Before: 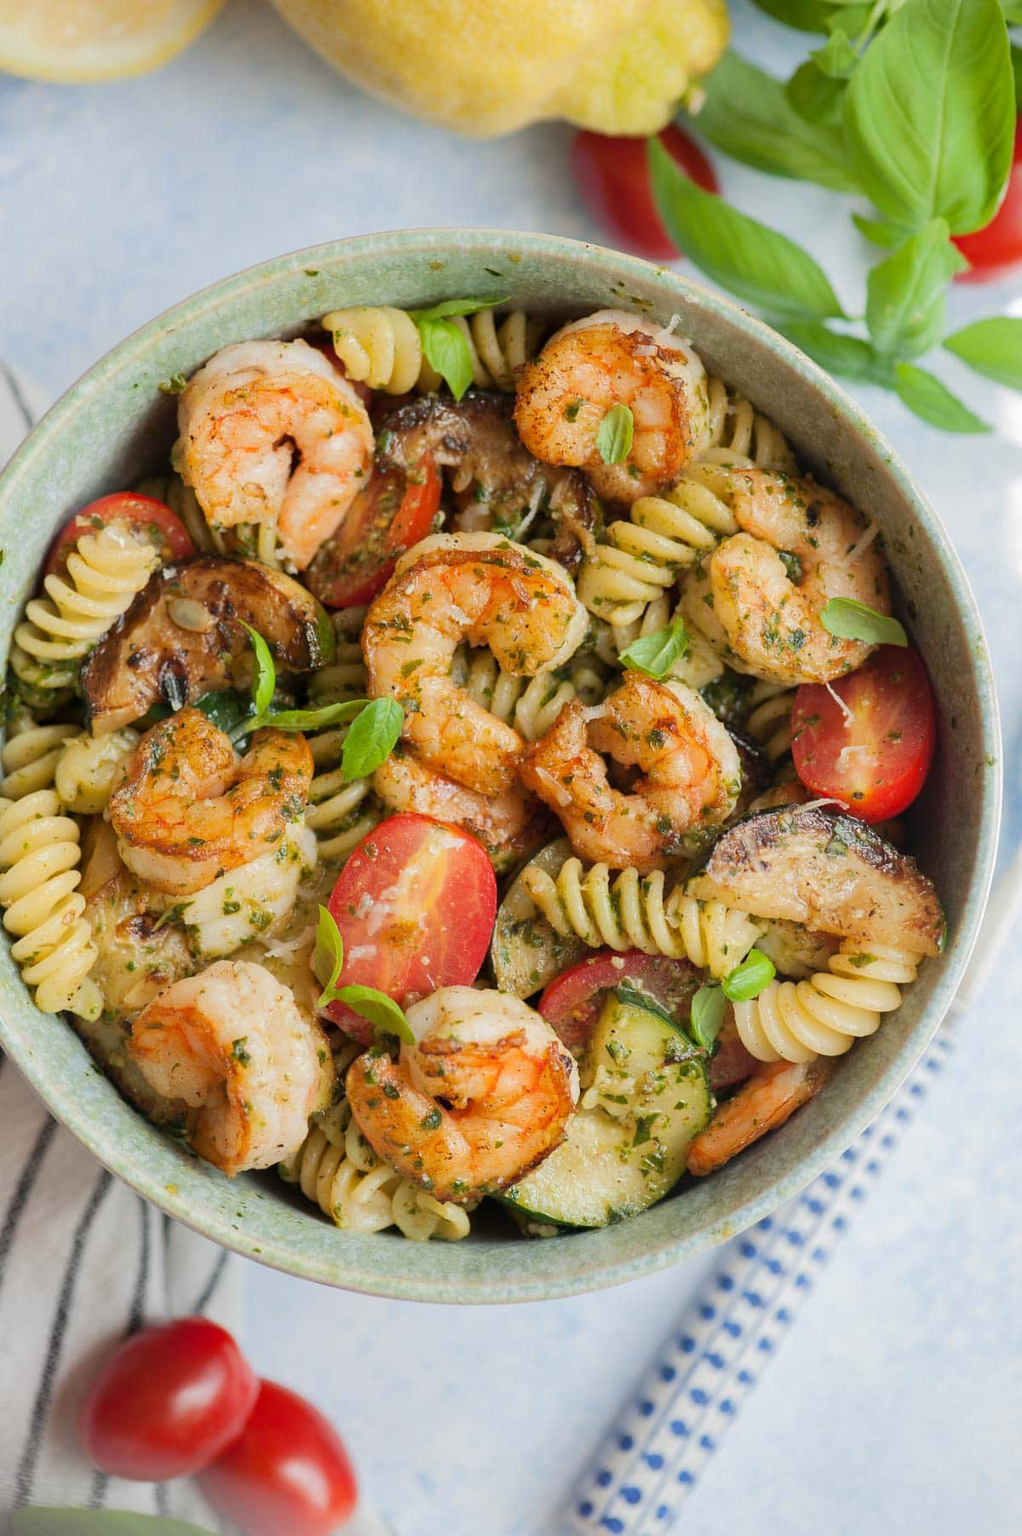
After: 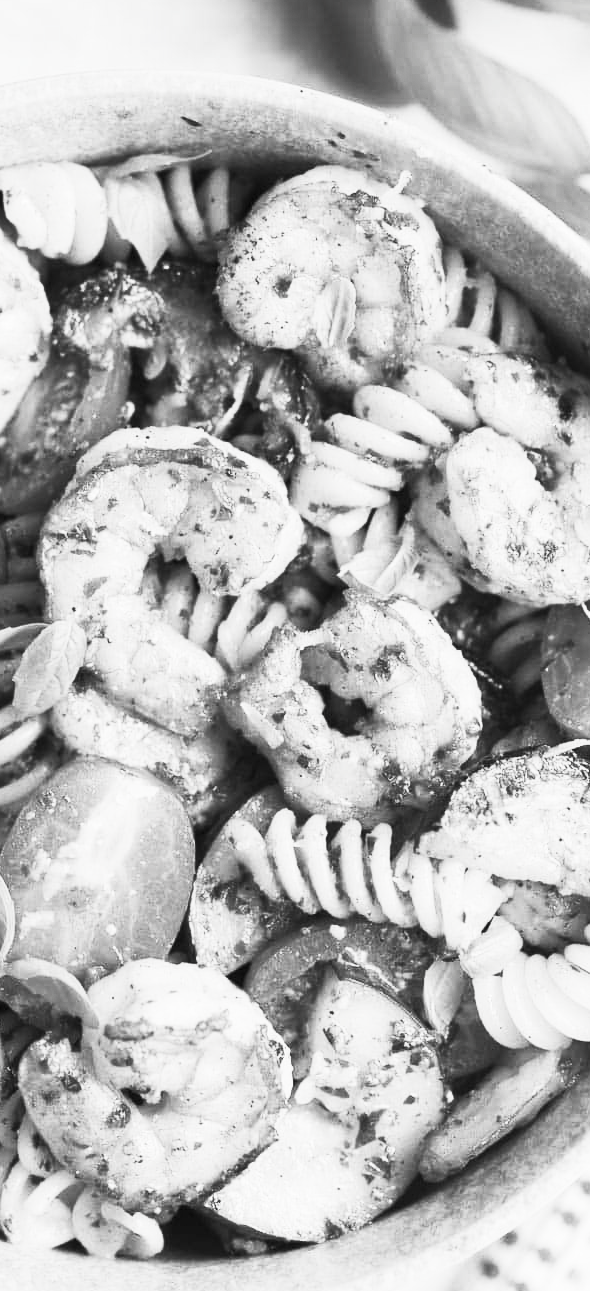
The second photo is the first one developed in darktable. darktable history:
crop: left 32.343%, top 10.991%, right 18.462%, bottom 17.389%
contrast brightness saturation: contrast 0.54, brightness 0.47, saturation -0.997
